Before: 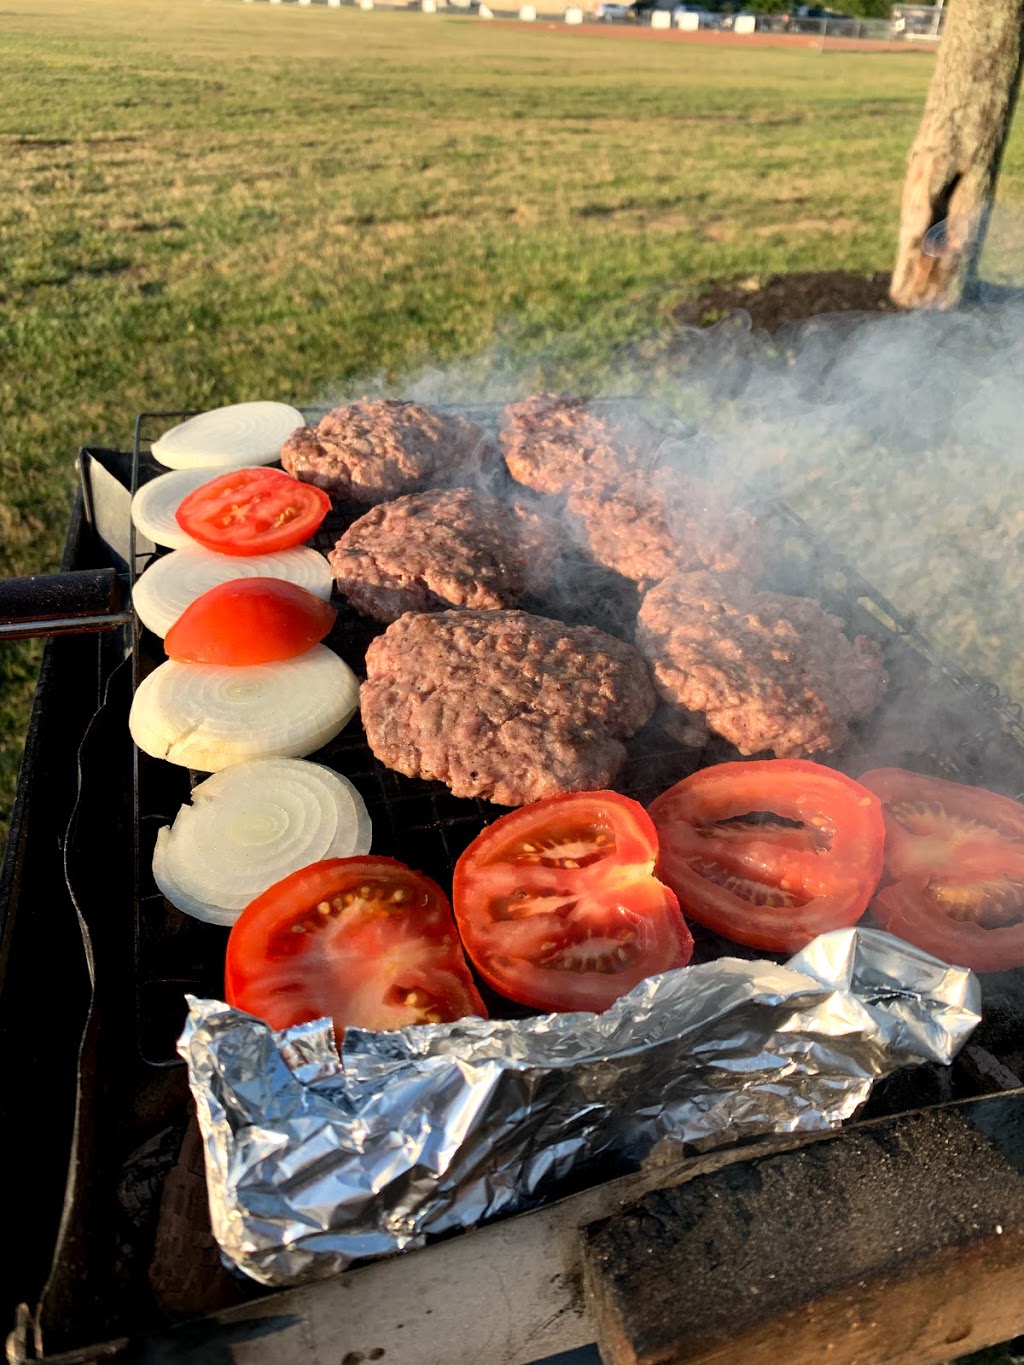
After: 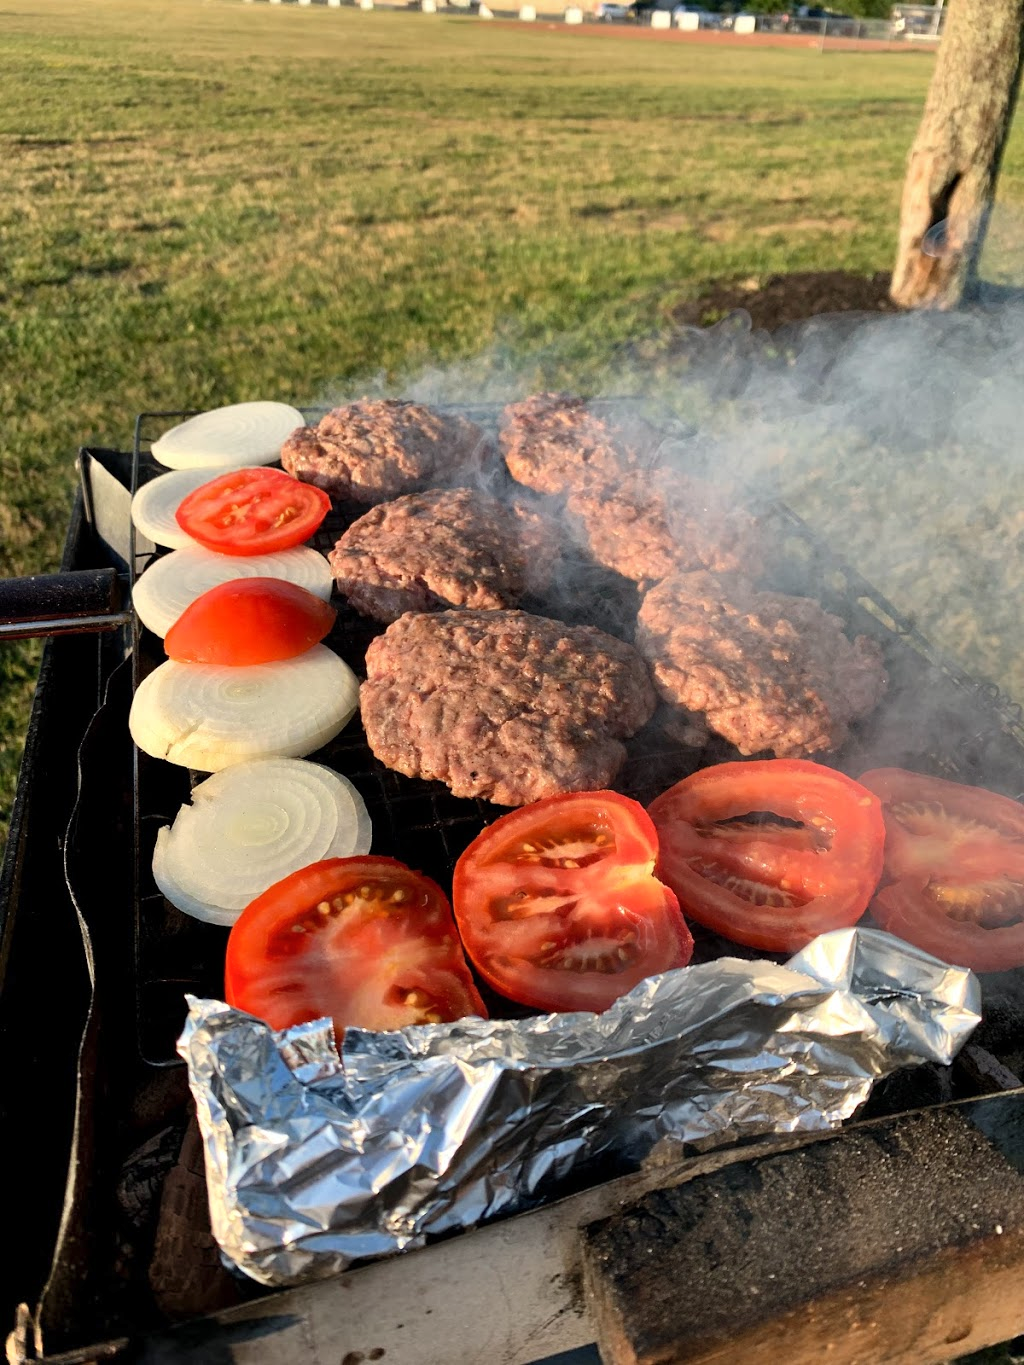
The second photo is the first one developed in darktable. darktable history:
shadows and highlights: radius 135.83, highlights color adjustment 52.49%, soften with gaussian
